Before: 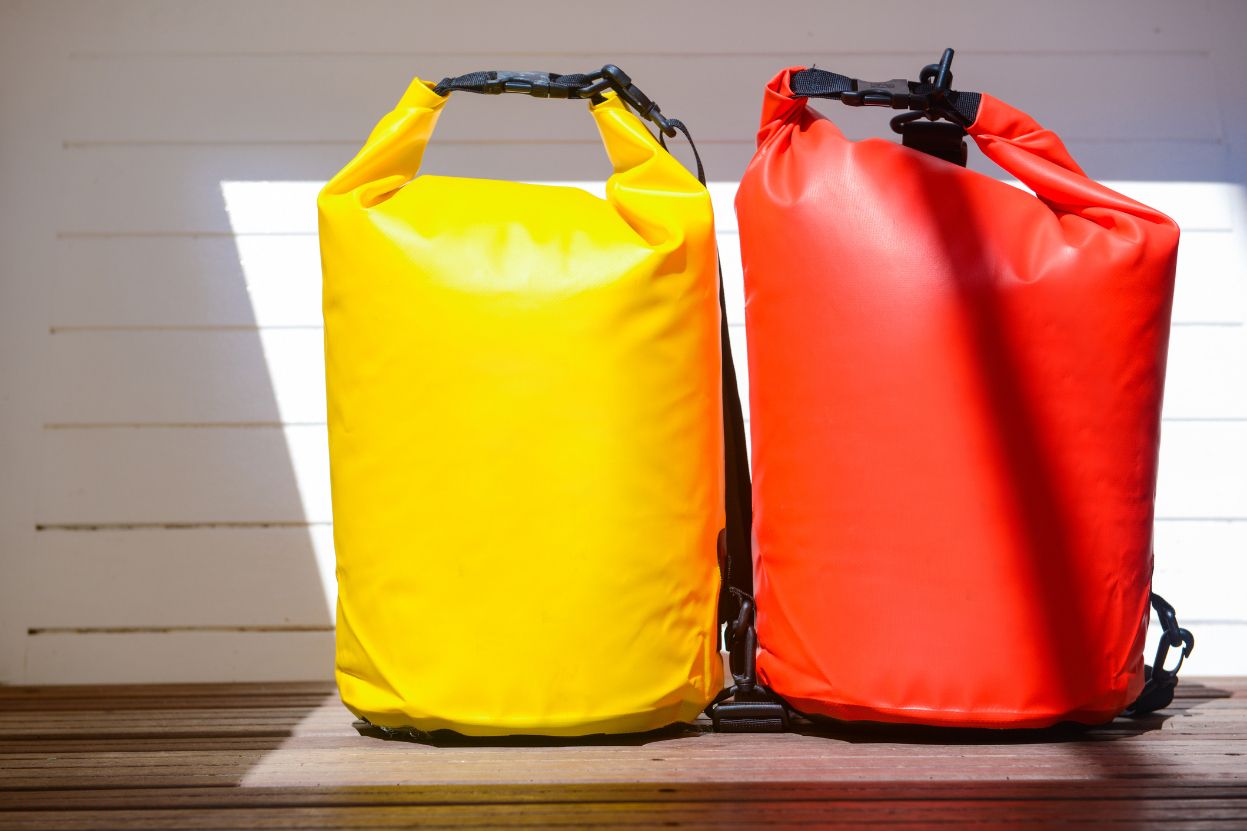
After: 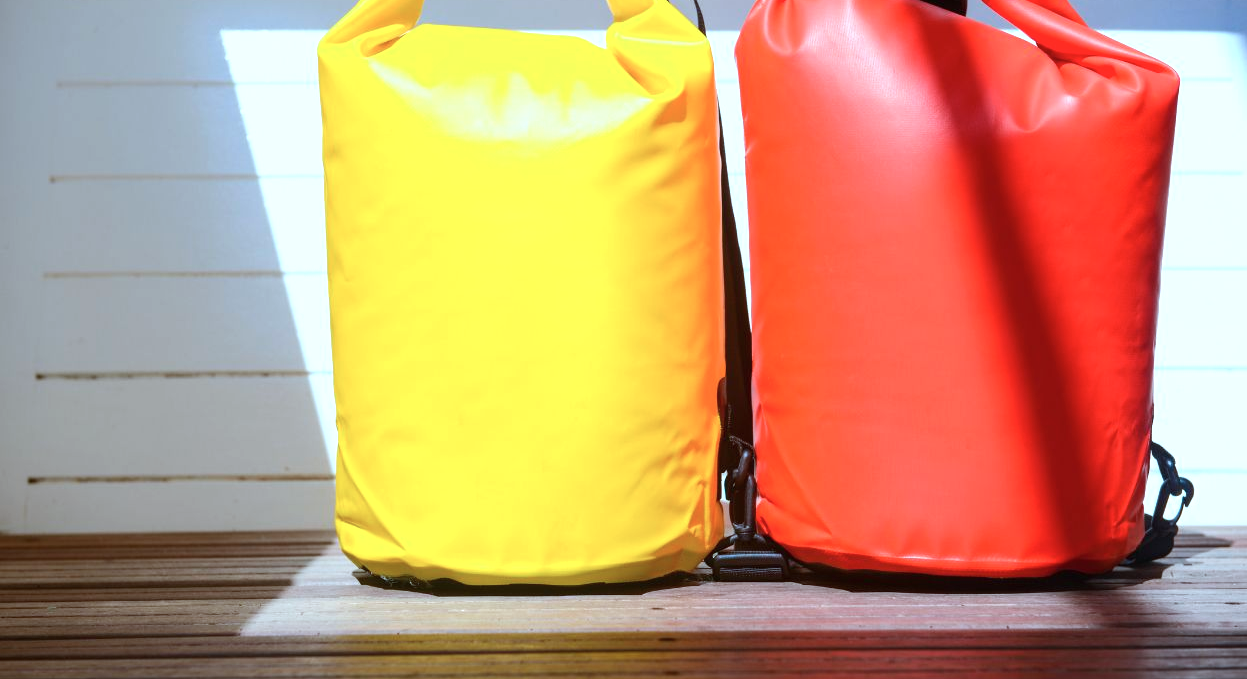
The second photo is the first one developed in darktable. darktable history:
color correction: highlights a* -10.6, highlights b* -18.67
exposure: exposure 0.379 EV, compensate exposure bias true, compensate highlight preservation false
crop and rotate: top 18.244%
